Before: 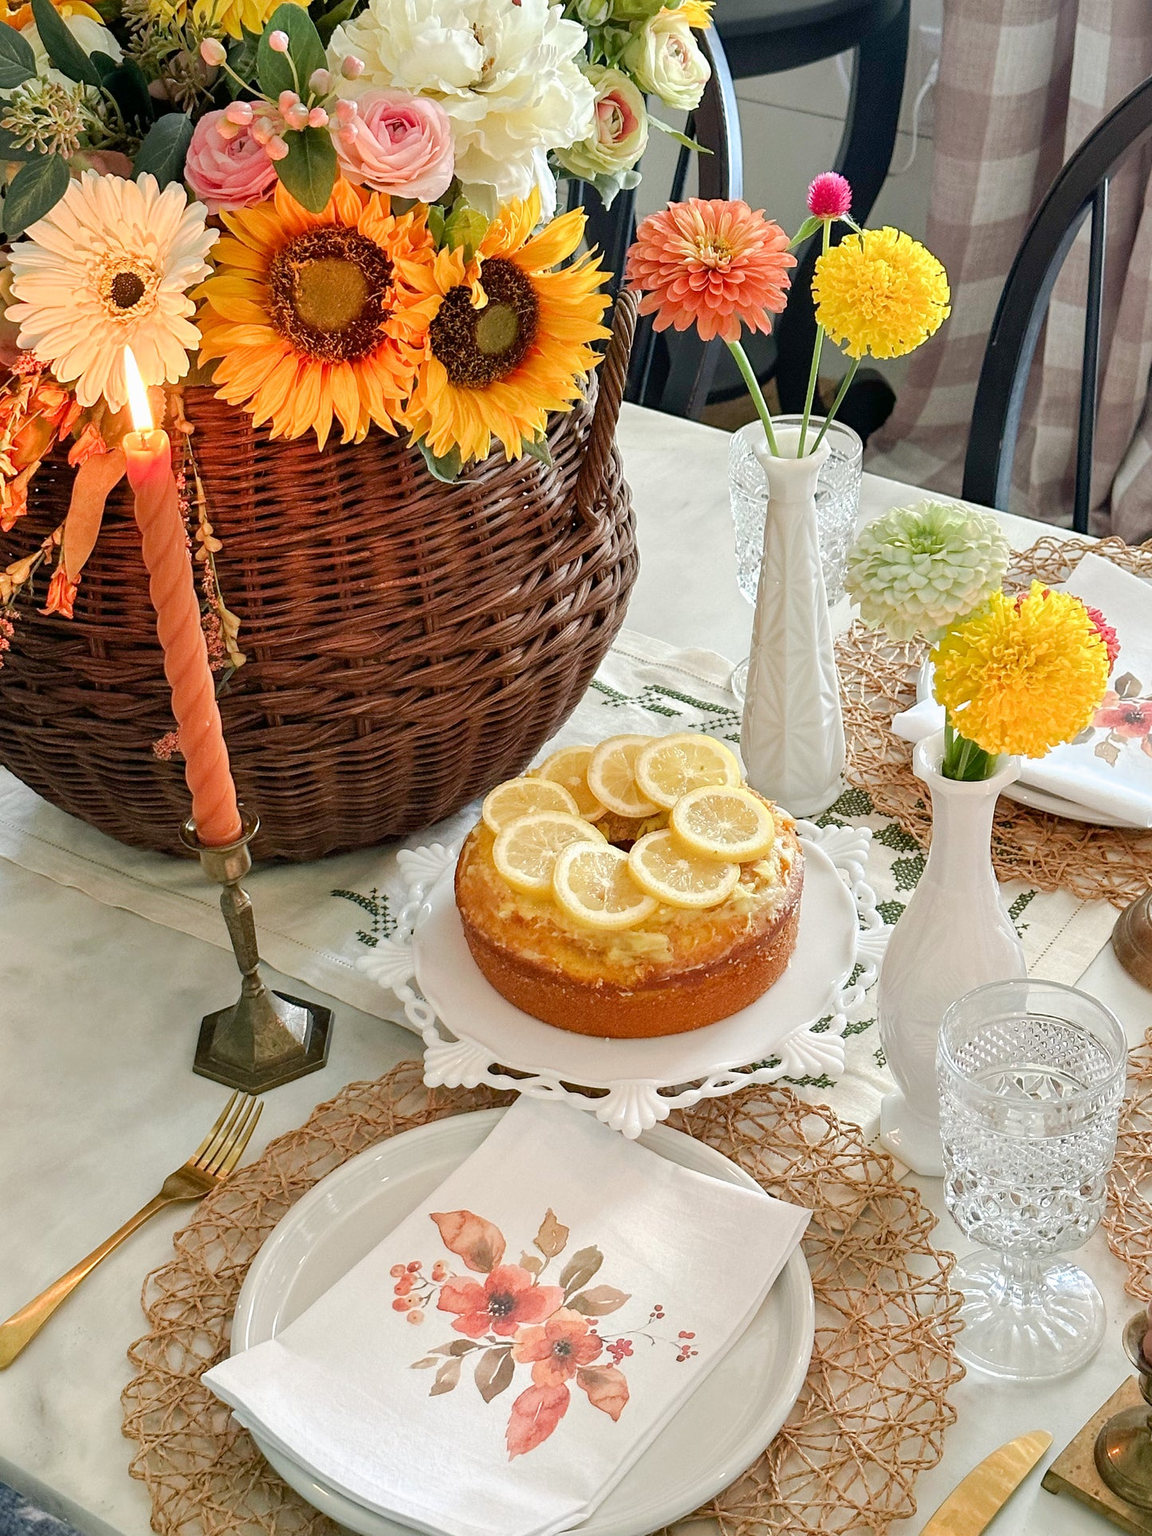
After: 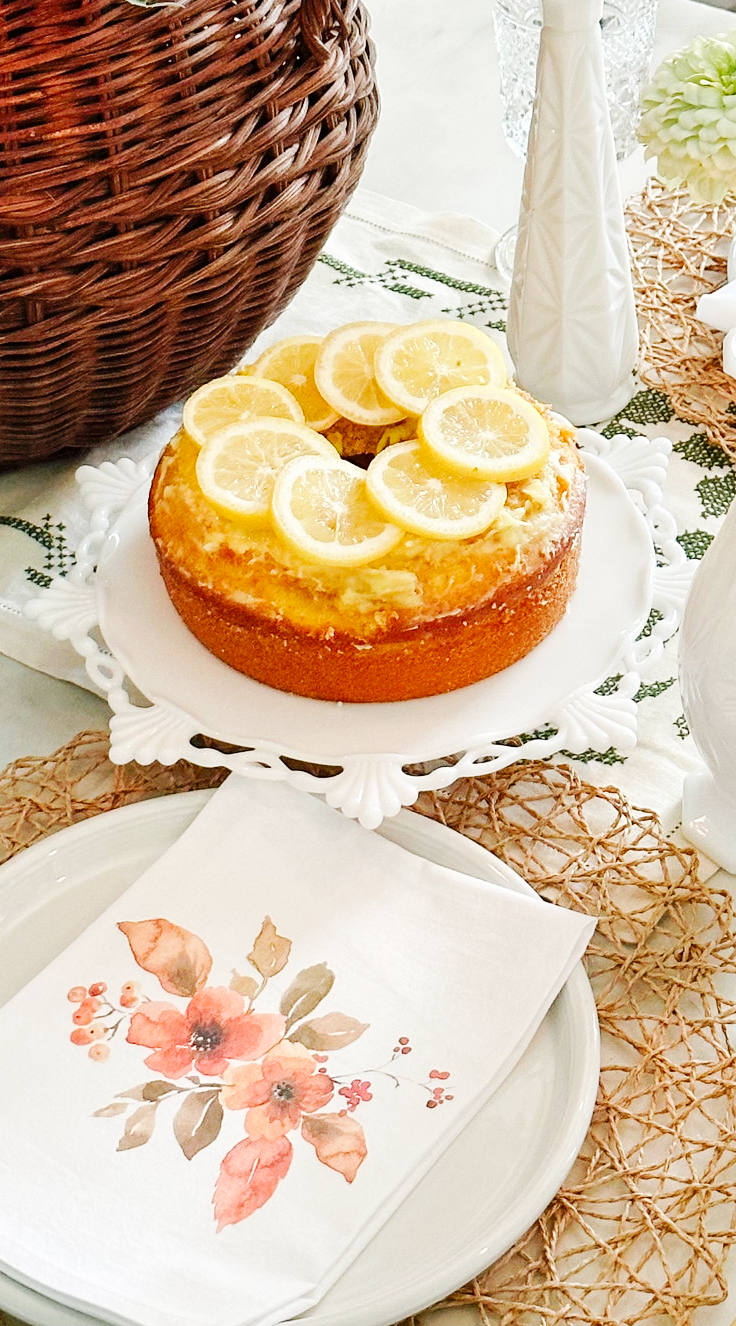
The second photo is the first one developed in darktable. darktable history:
base curve: curves: ch0 [(0, 0) (0.032, 0.025) (0.121, 0.166) (0.206, 0.329) (0.605, 0.79) (1, 1)], preserve colors none
crop and rotate: left 29.237%, top 31.152%, right 19.807%
